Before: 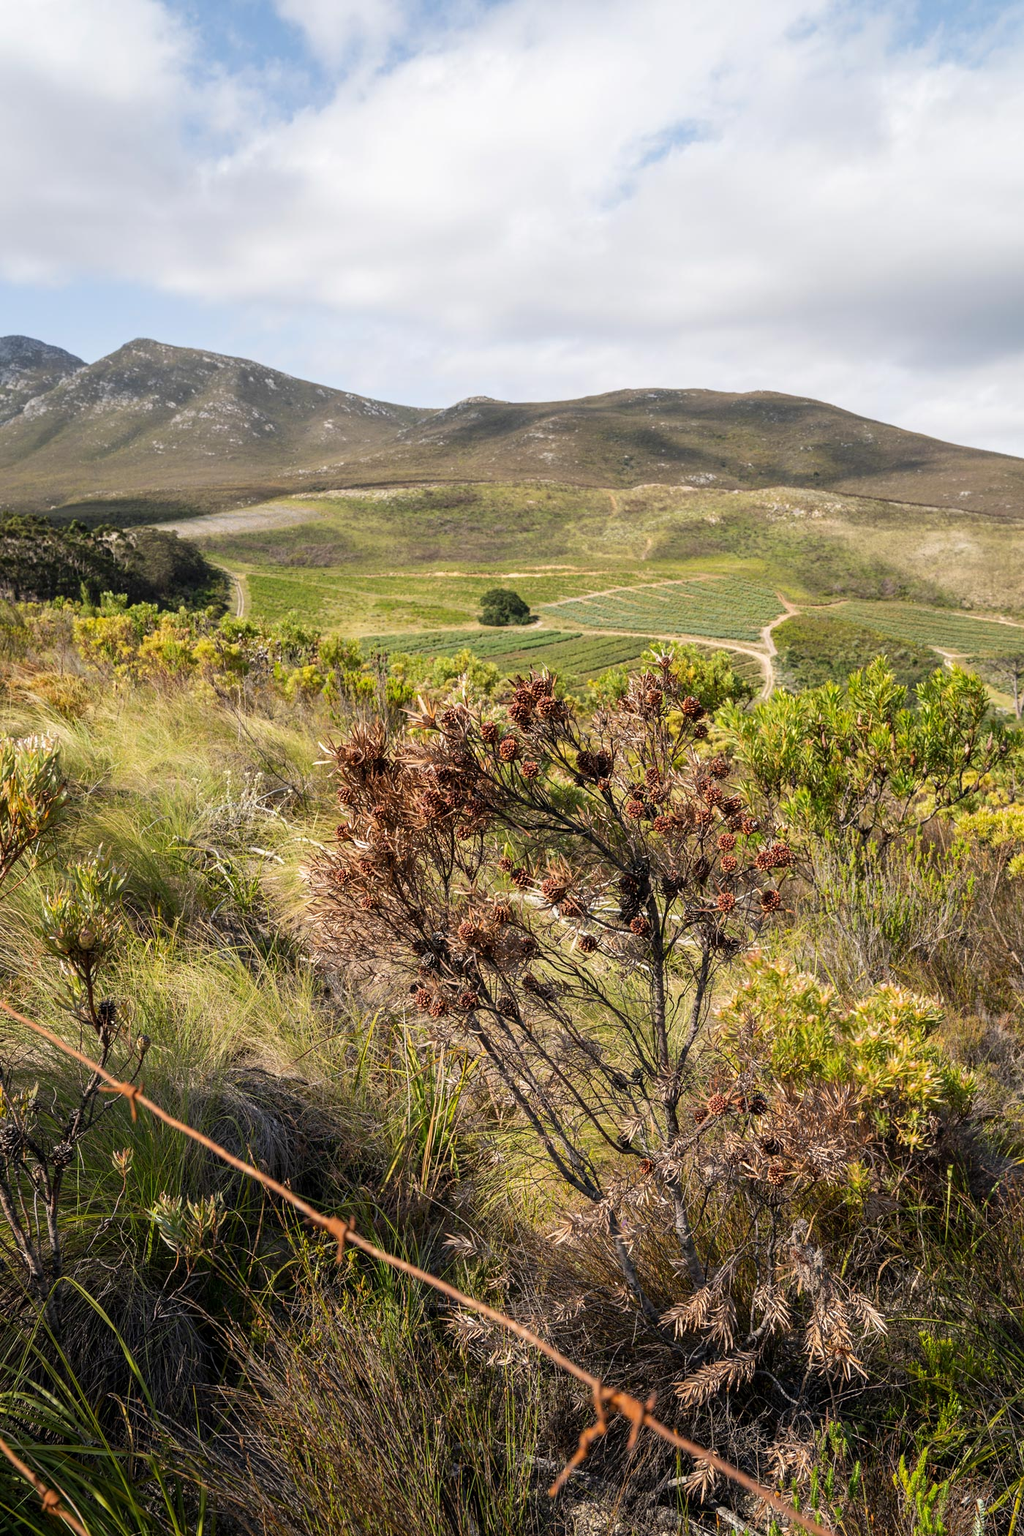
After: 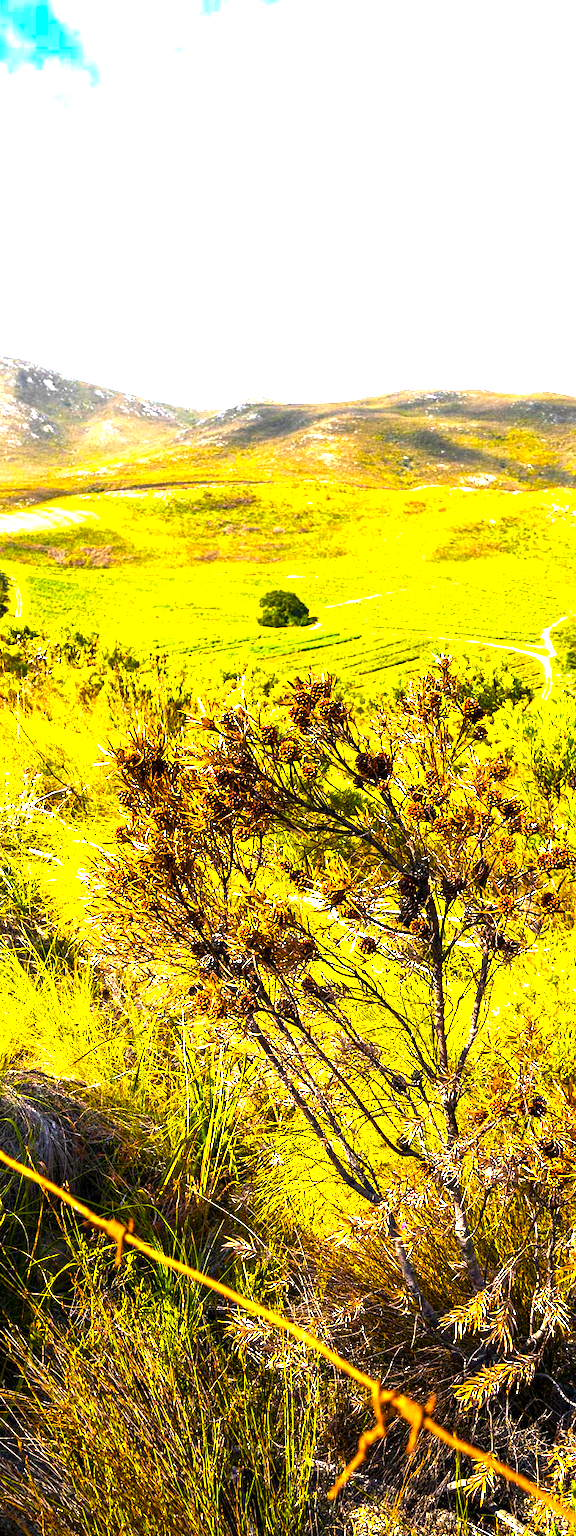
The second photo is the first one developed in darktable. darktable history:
crop: left 21.674%, right 22.086%
color balance rgb: linear chroma grading › global chroma 20%, perceptual saturation grading › global saturation 65%, perceptual saturation grading › highlights 60%, perceptual saturation grading › mid-tones 50%, perceptual saturation grading › shadows 50%, perceptual brilliance grading › global brilliance 30%, perceptual brilliance grading › highlights 50%, perceptual brilliance grading › mid-tones 50%, perceptual brilliance grading › shadows -22%, global vibrance 20%
